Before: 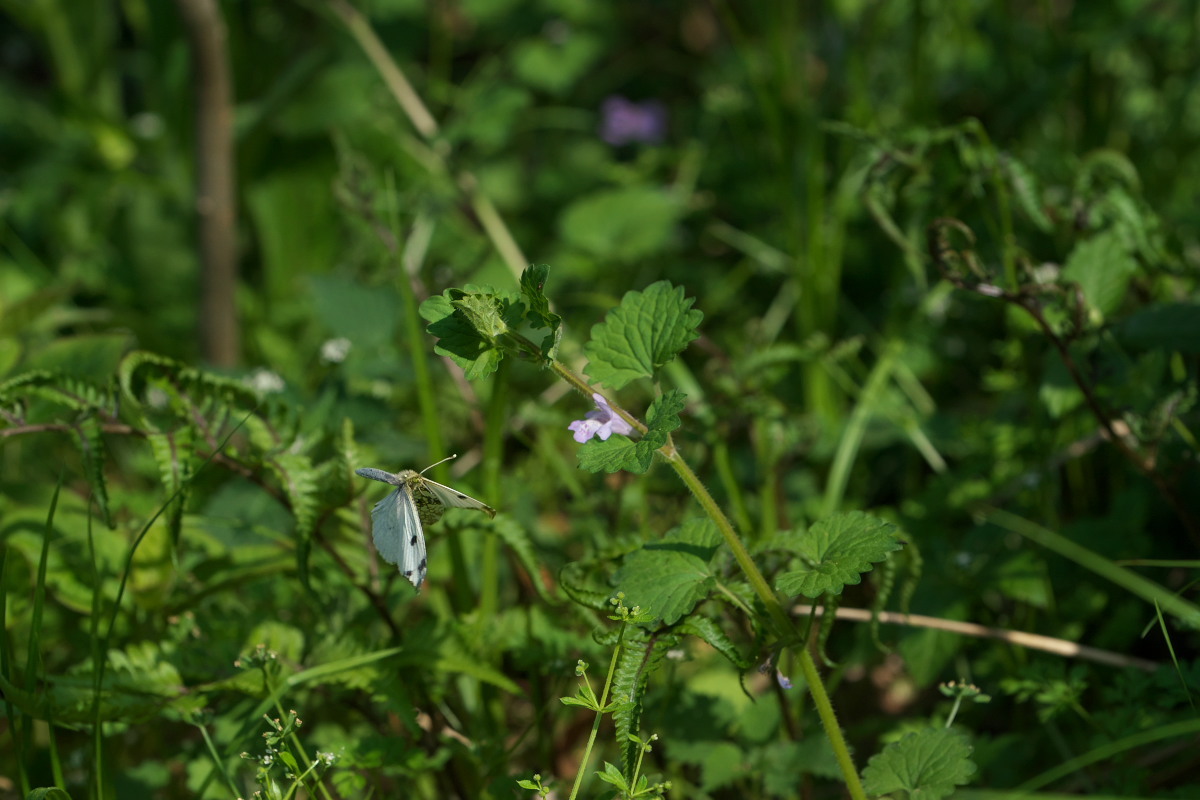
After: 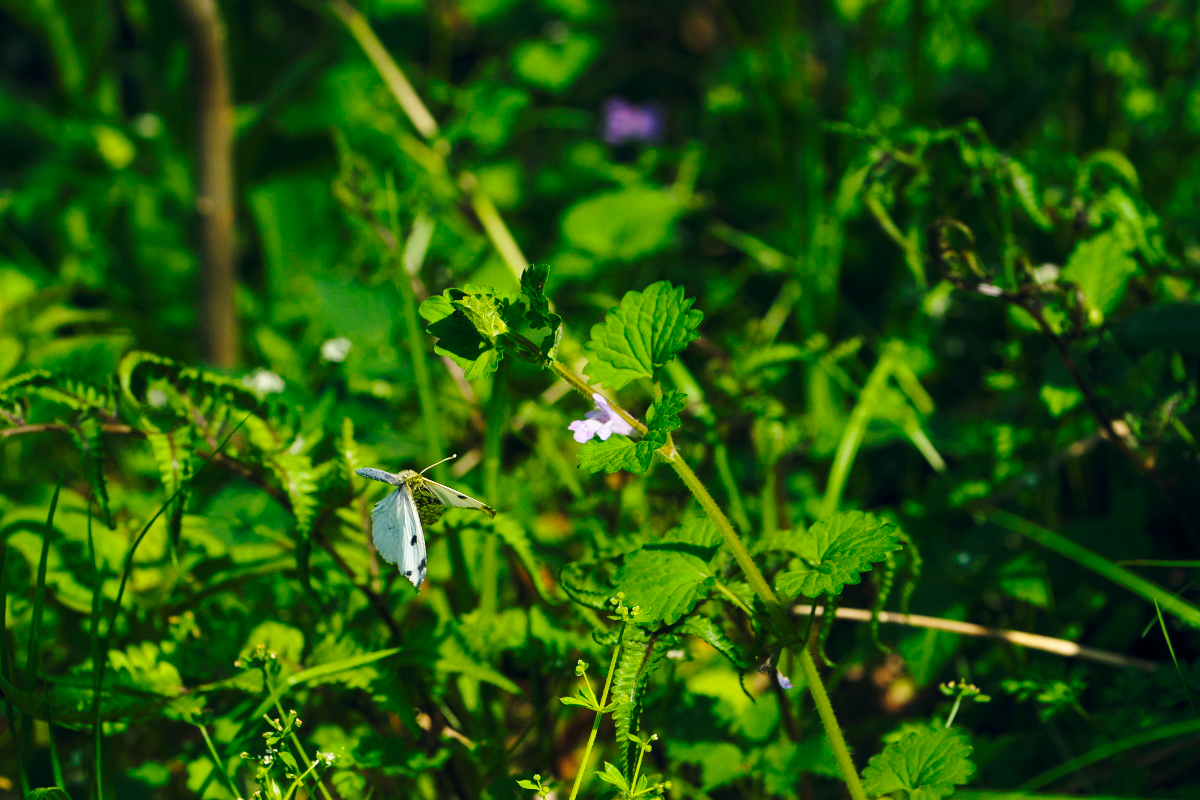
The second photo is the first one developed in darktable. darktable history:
color balance rgb: shadows lift › luminance -20.072%, highlights gain › chroma 1.01%, highlights gain › hue 60.17°, global offset › chroma 0.064%, global offset › hue 253.93°, linear chroma grading › global chroma 9.78%, perceptual saturation grading › global saturation 15.118%, global vibrance 20%
base curve: curves: ch0 [(0, 0) (0.036, 0.037) (0.121, 0.228) (0.46, 0.76) (0.859, 0.983) (1, 1)], preserve colors none
